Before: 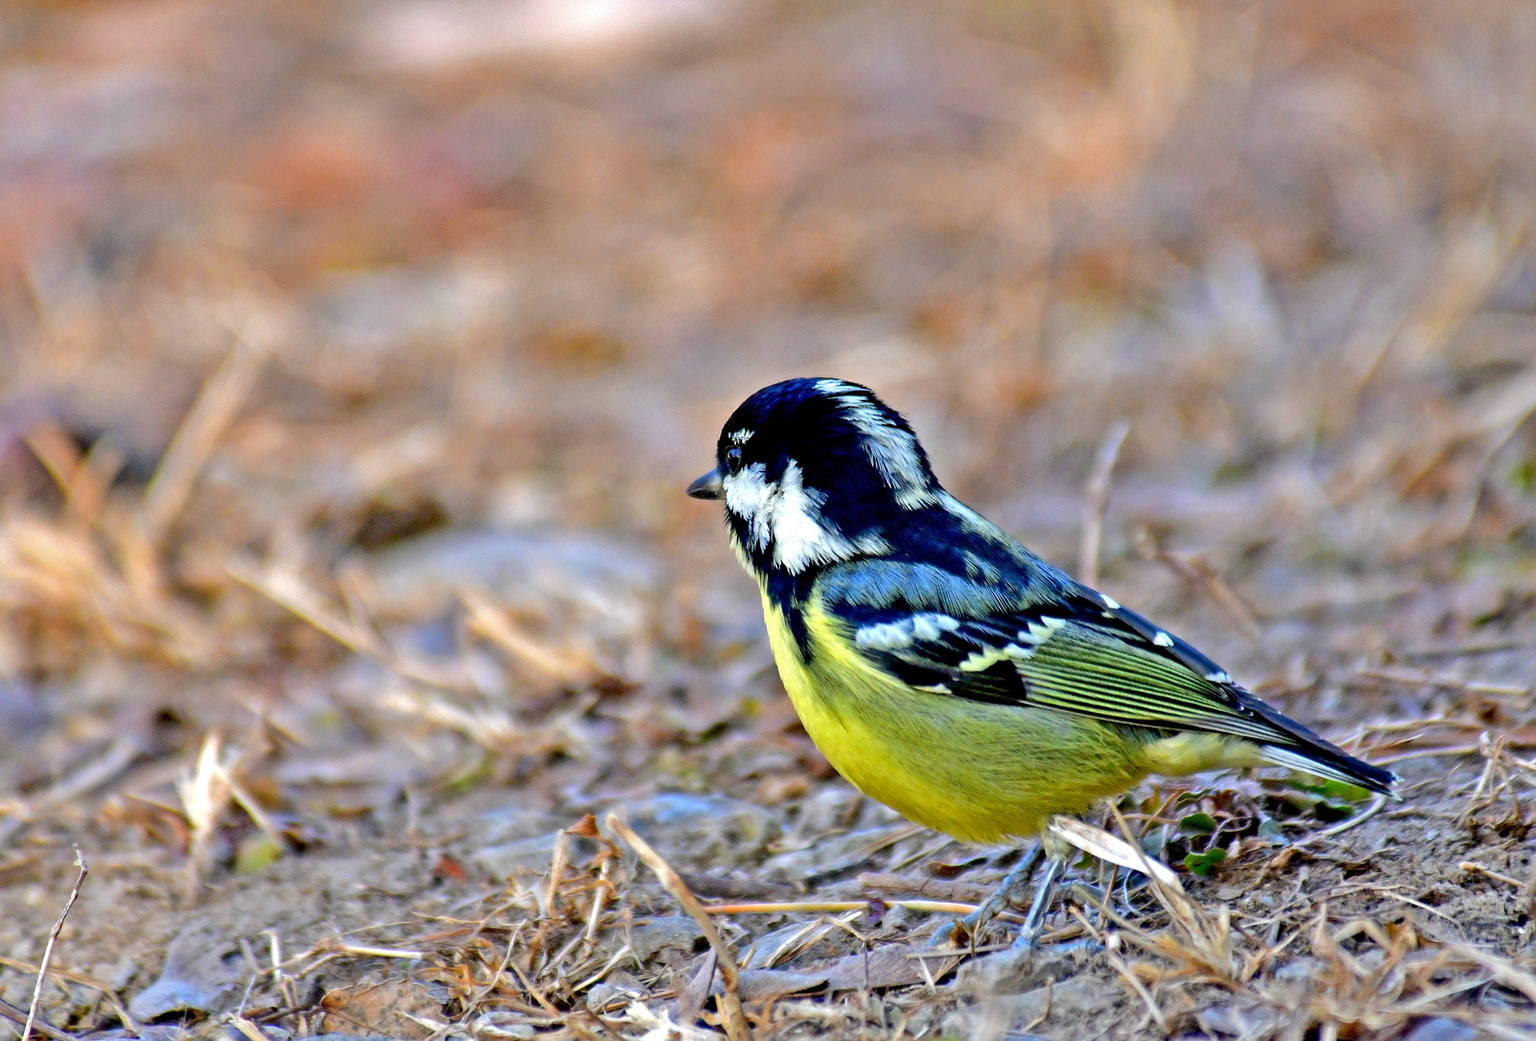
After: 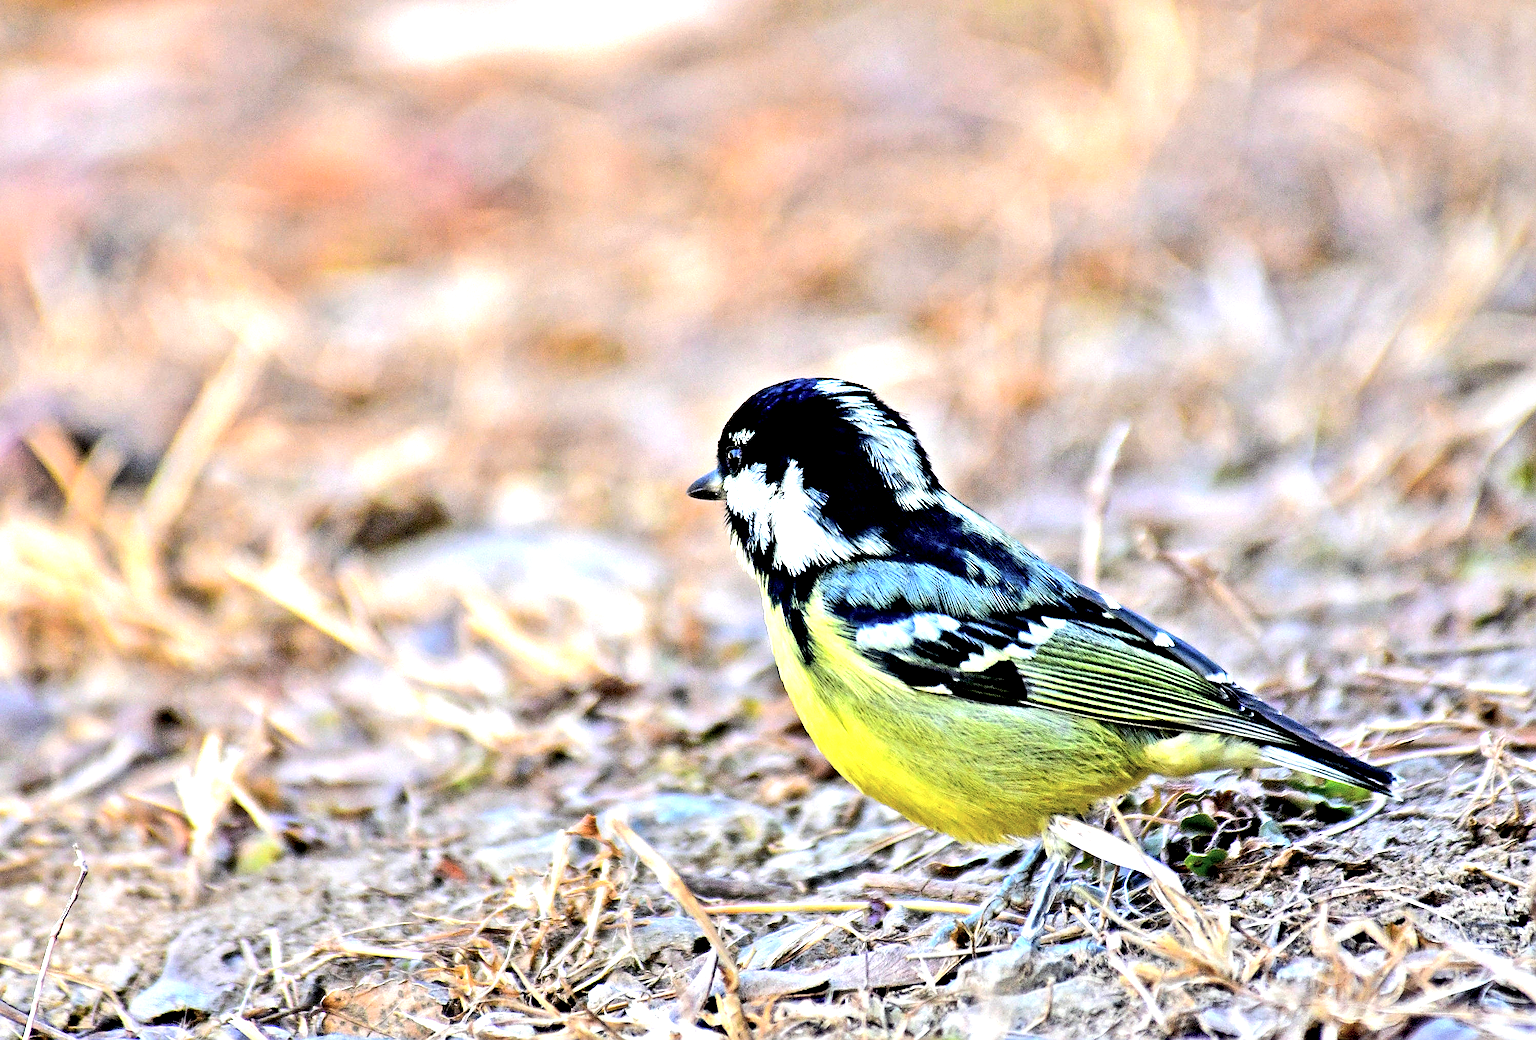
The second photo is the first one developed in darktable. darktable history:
contrast brightness saturation: brightness 0.272
local contrast: highlights 145%, shadows 140%, detail 139%, midtone range 0.257
tone equalizer: -8 EV -1.05 EV, -7 EV -1.05 EV, -6 EV -0.852 EV, -5 EV -0.612 EV, -3 EV 0.545 EV, -2 EV 0.839 EV, -1 EV 1 EV, +0 EV 1.06 EV, edges refinement/feathering 500, mask exposure compensation -1.57 EV, preserve details no
sharpen: on, module defaults
